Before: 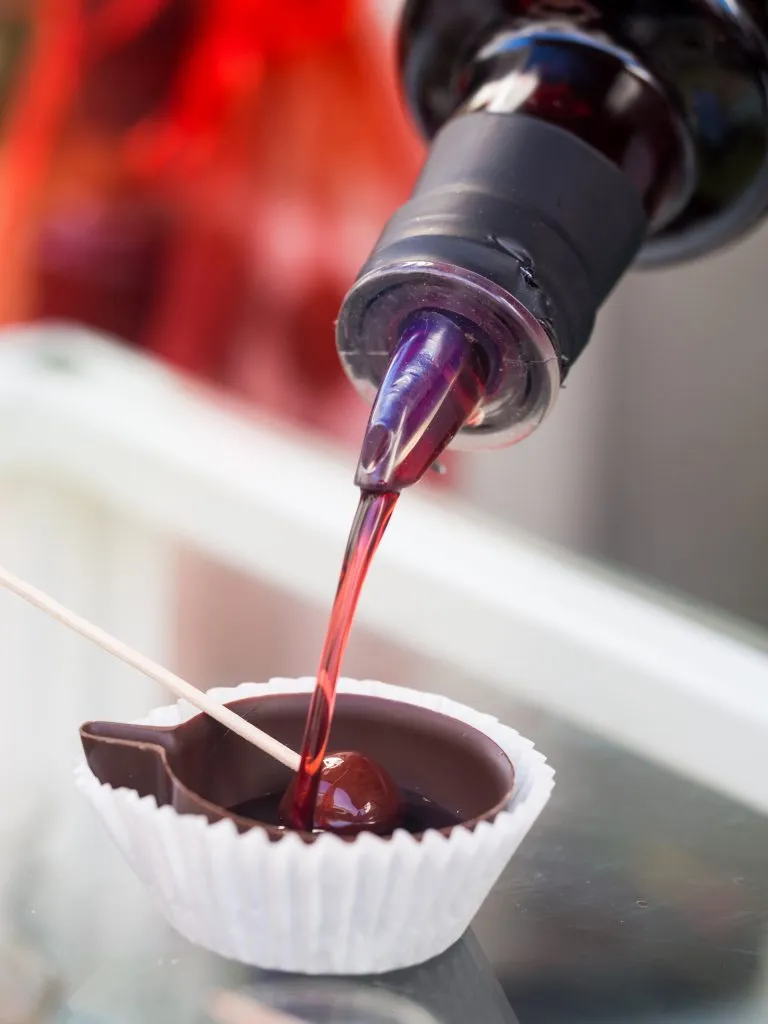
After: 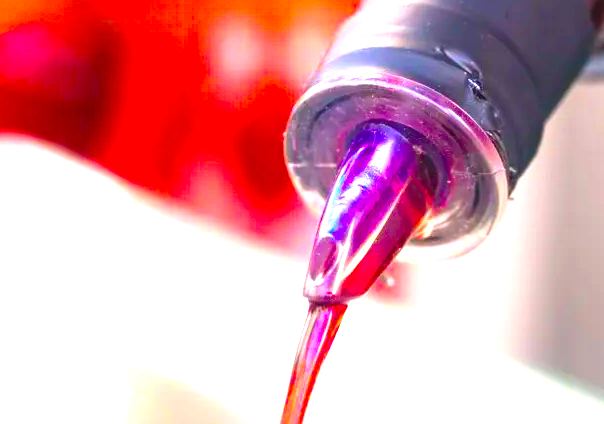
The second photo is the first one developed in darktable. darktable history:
exposure: exposure 1.523 EV, compensate highlight preservation false
crop: left 6.873%, top 18.449%, right 14.472%, bottom 40.062%
color balance rgb: global offset › luminance 0.496%, linear chroma grading › highlights 99.295%, linear chroma grading › global chroma 23.304%, perceptual saturation grading › global saturation 45.786%, perceptual saturation grading › highlights -50.448%, perceptual saturation grading › shadows 30.169%
